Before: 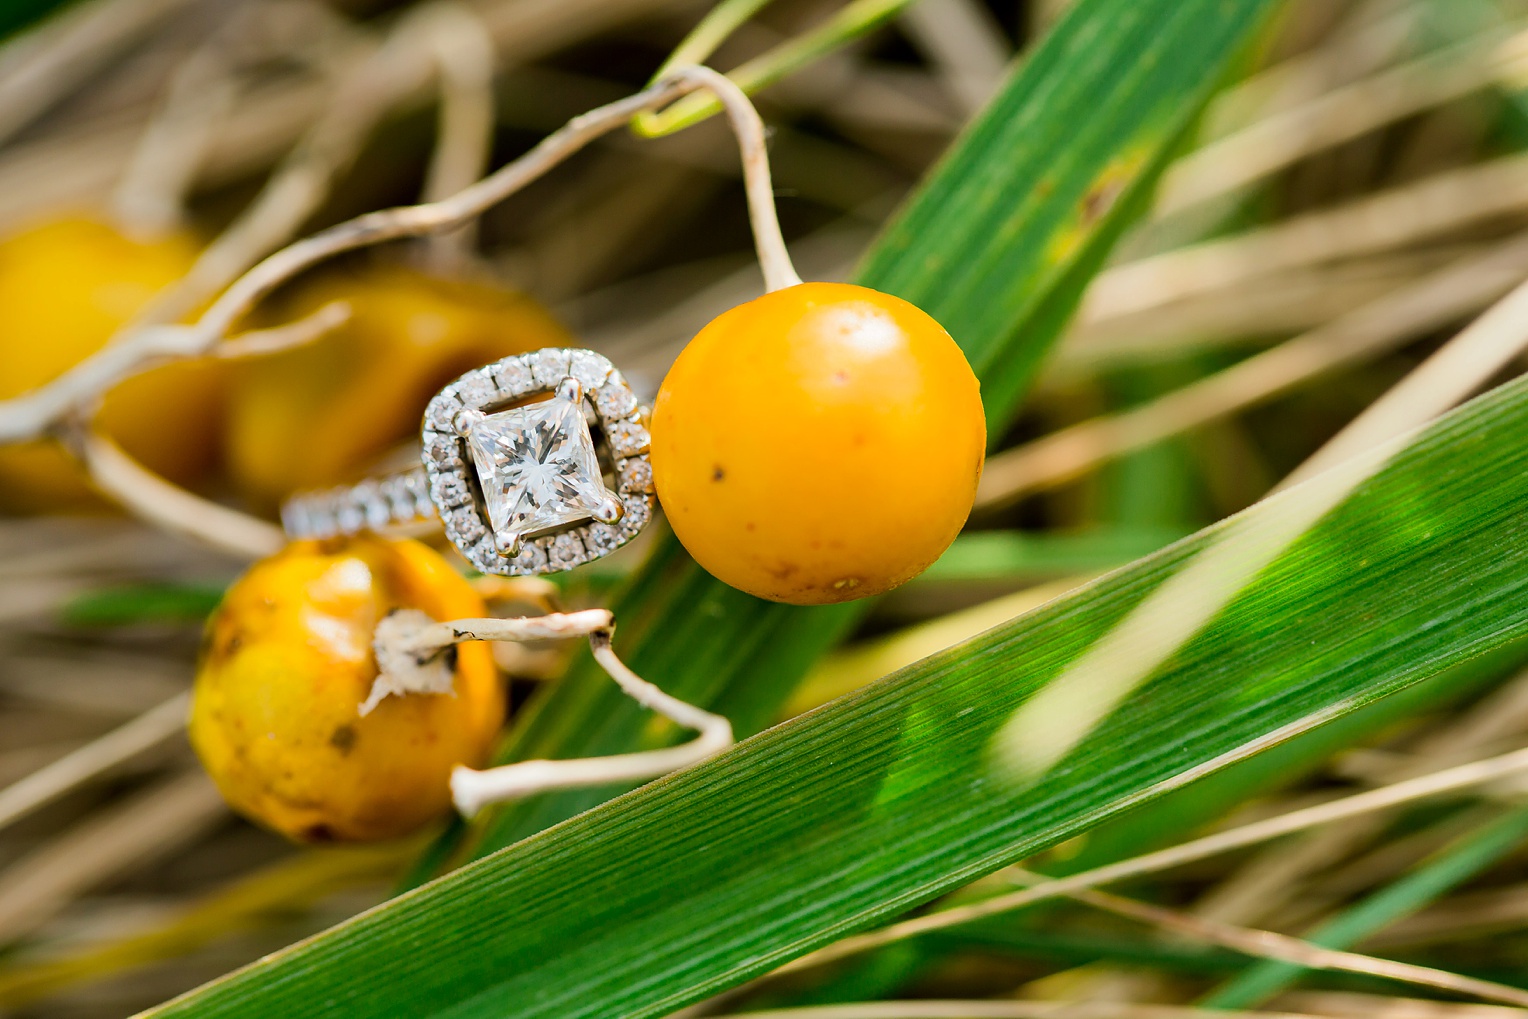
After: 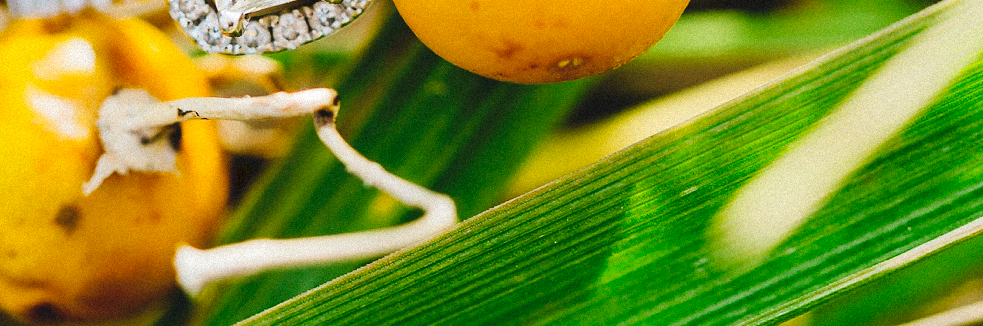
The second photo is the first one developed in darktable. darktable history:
grain: mid-tones bias 0%
tone curve: curves: ch0 [(0, 0) (0.003, 0.077) (0.011, 0.078) (0.025, 0.078) (0.044, 0.08) (0.069, 0.088) (0.1, 0.102) (0.136, 0.12) (0.177, 0.148) (0.224, 0.191) (0.277, 0.261) (0.335, 0.335) (0.399, 0.419) (0.468, 0.522) (0.543, 0.611) (0.623, 0.702) (0.709, 0.779) (0.801, 0.855) (0.898, 0.918) (1, 1)], preserve colors none
crop: left 18.091%, top 51.13%, right 17.525%, bottom 16.85%
